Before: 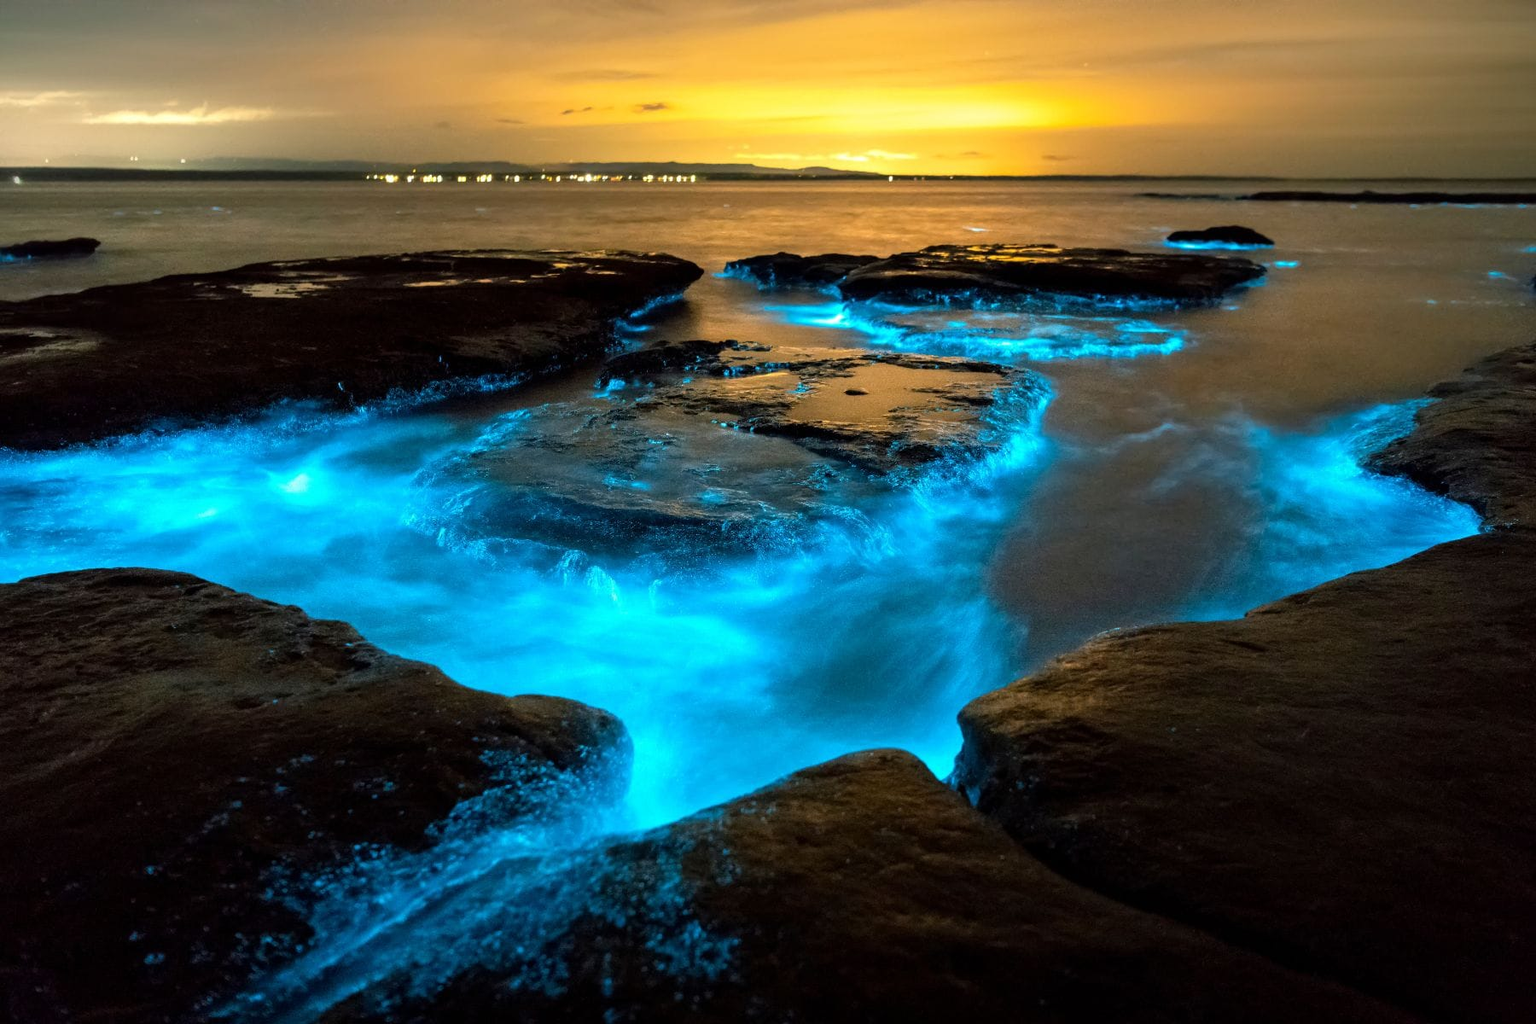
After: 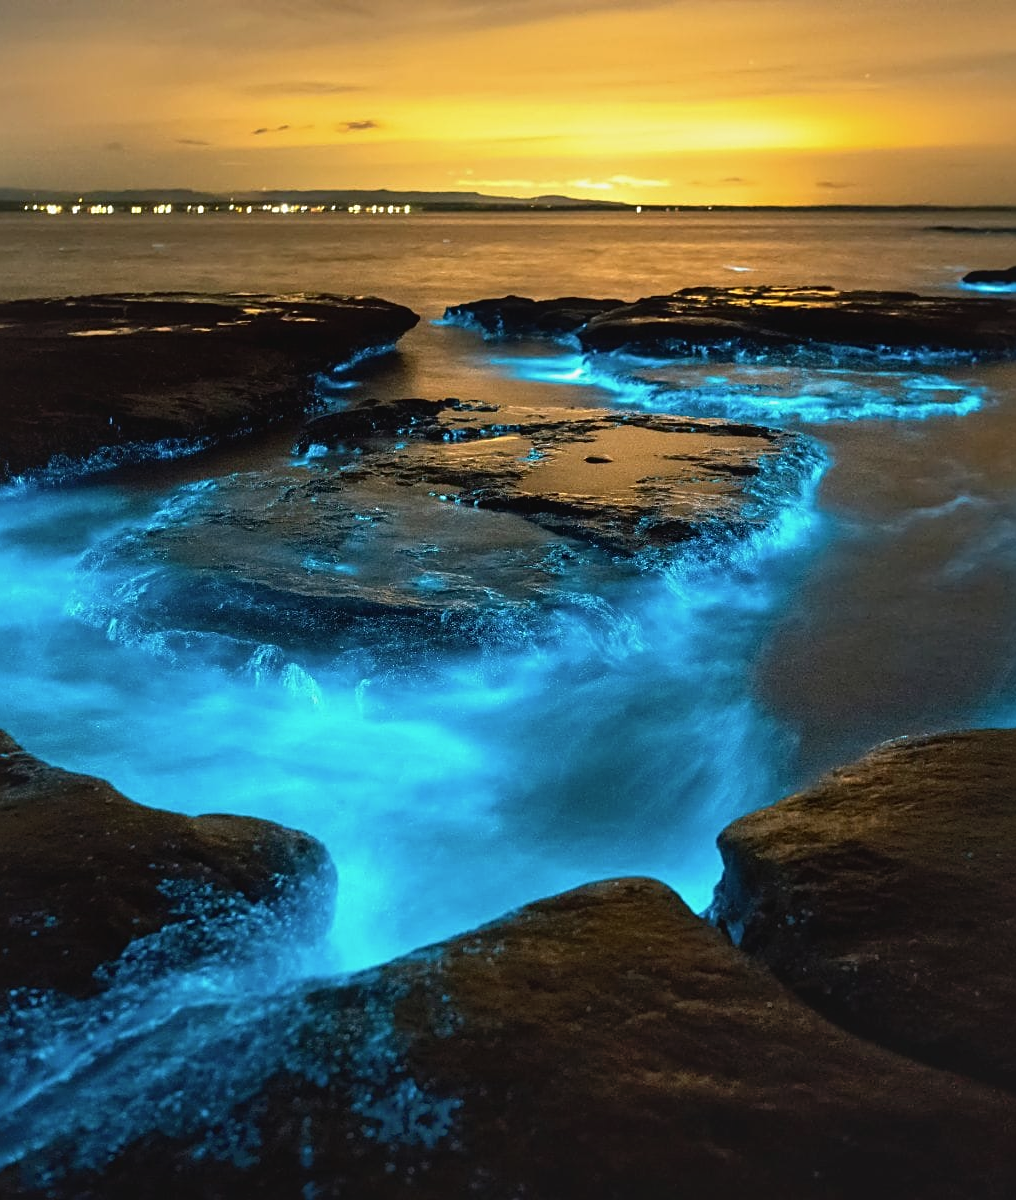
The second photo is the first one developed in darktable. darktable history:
crop and rotate: left 22.545%, right 21.007%
shadows and highlights: shadows 62.75, white point adjustment 0.343, highlights -34.53, compress 83.49%
contrast brightness saturation: contrast -0.066, brightness -0.041, saturation -0.113
sharpen: on, module defaults
